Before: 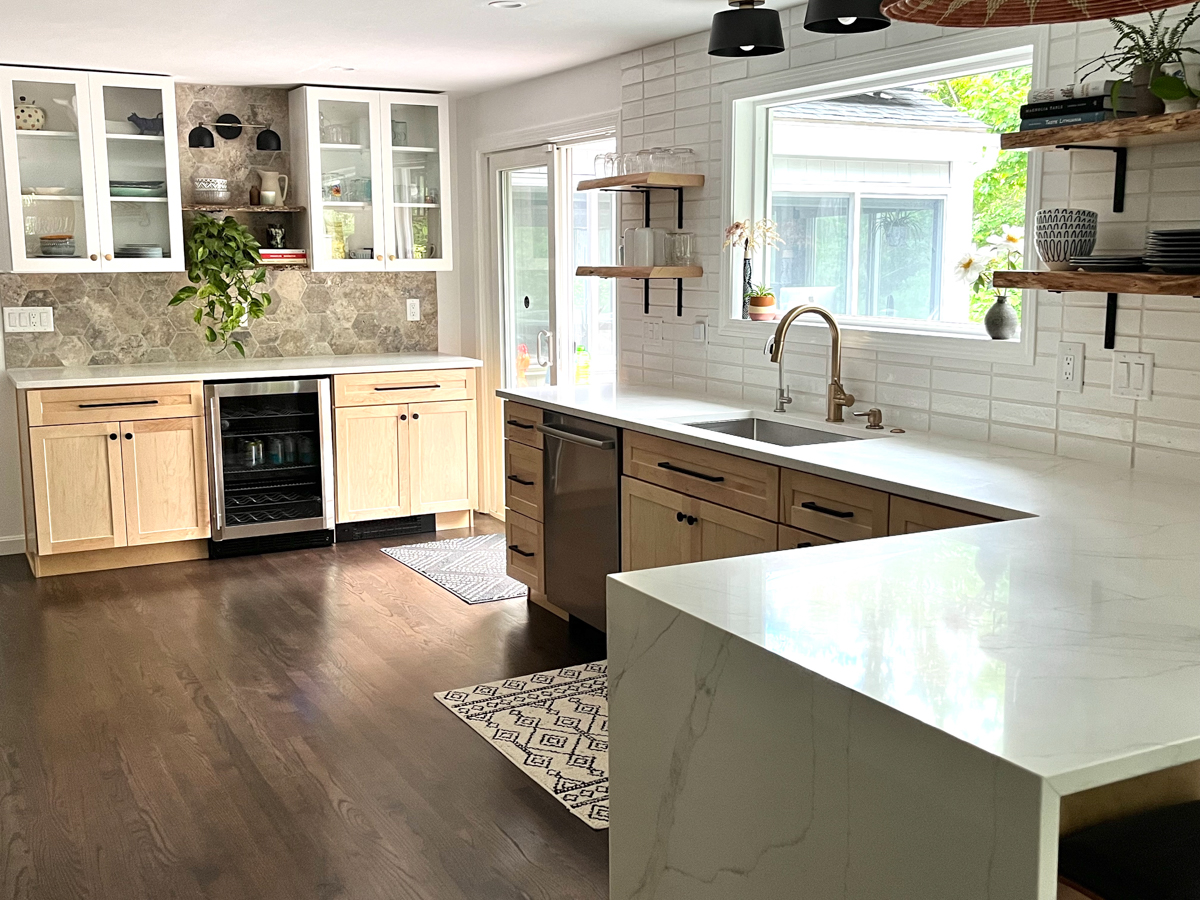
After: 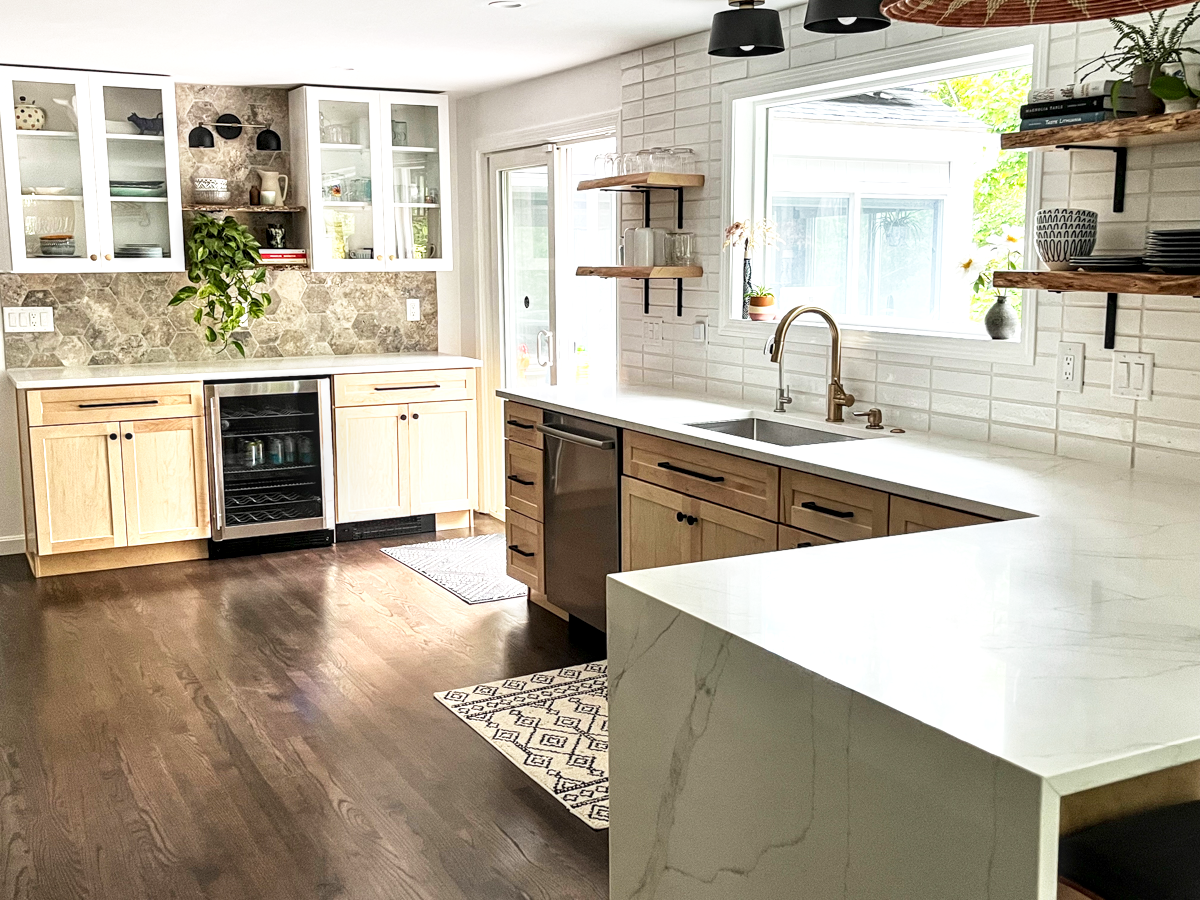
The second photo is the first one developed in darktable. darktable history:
base curve: curves: ch0 [(0, 0) (0.579, 0.807) (1, 1)], preserve colors none
local contrast: detail 142%
